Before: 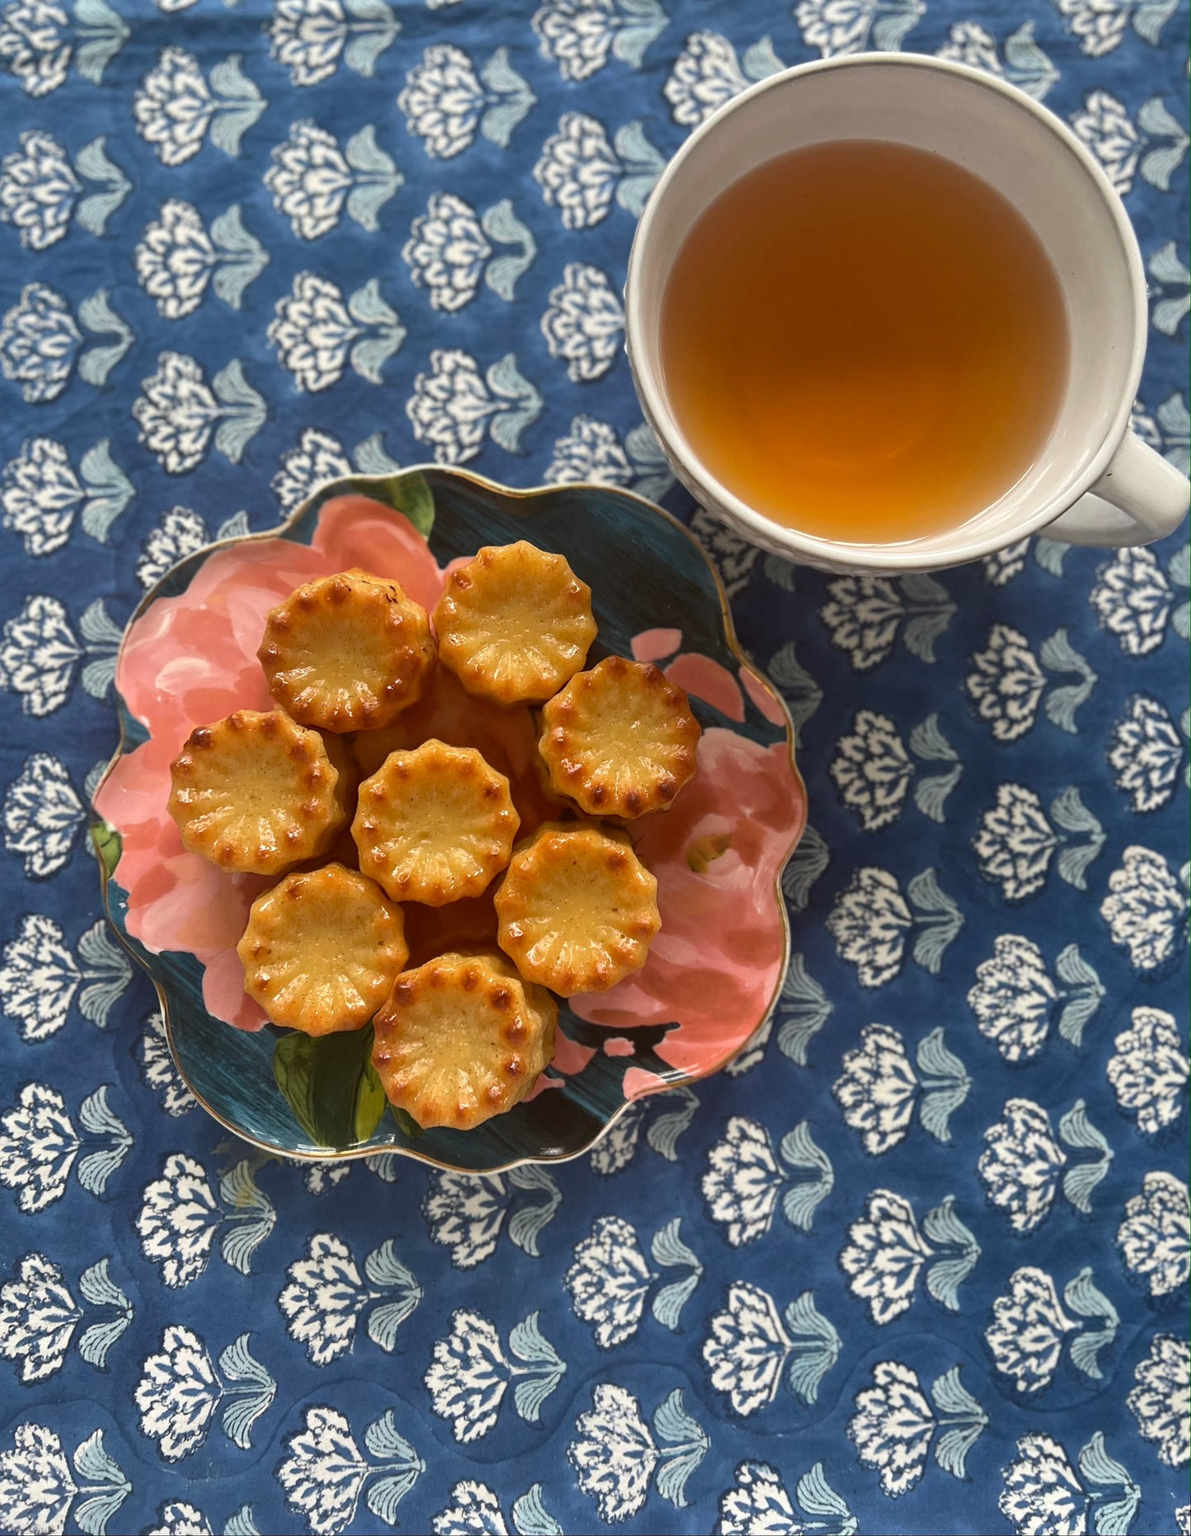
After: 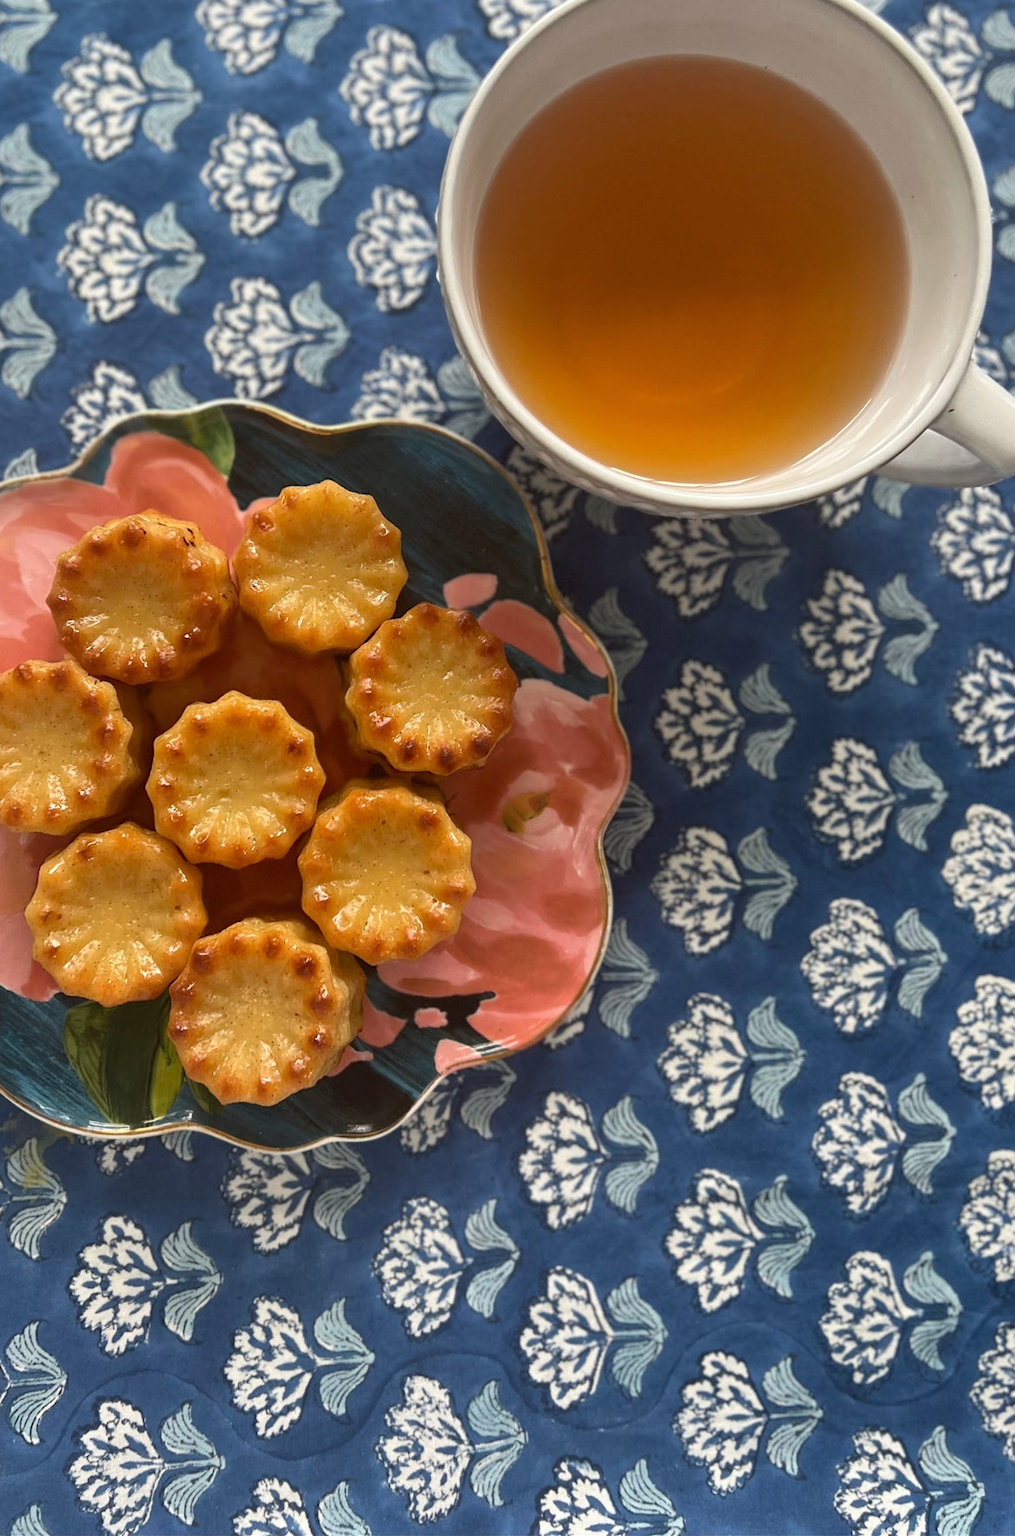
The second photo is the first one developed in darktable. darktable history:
crop and rotate: left 17.959%, top 5.771%, right 1.742%
exposure: black level correction 0, compensate exposure bias true, compensate highlight preservation false
